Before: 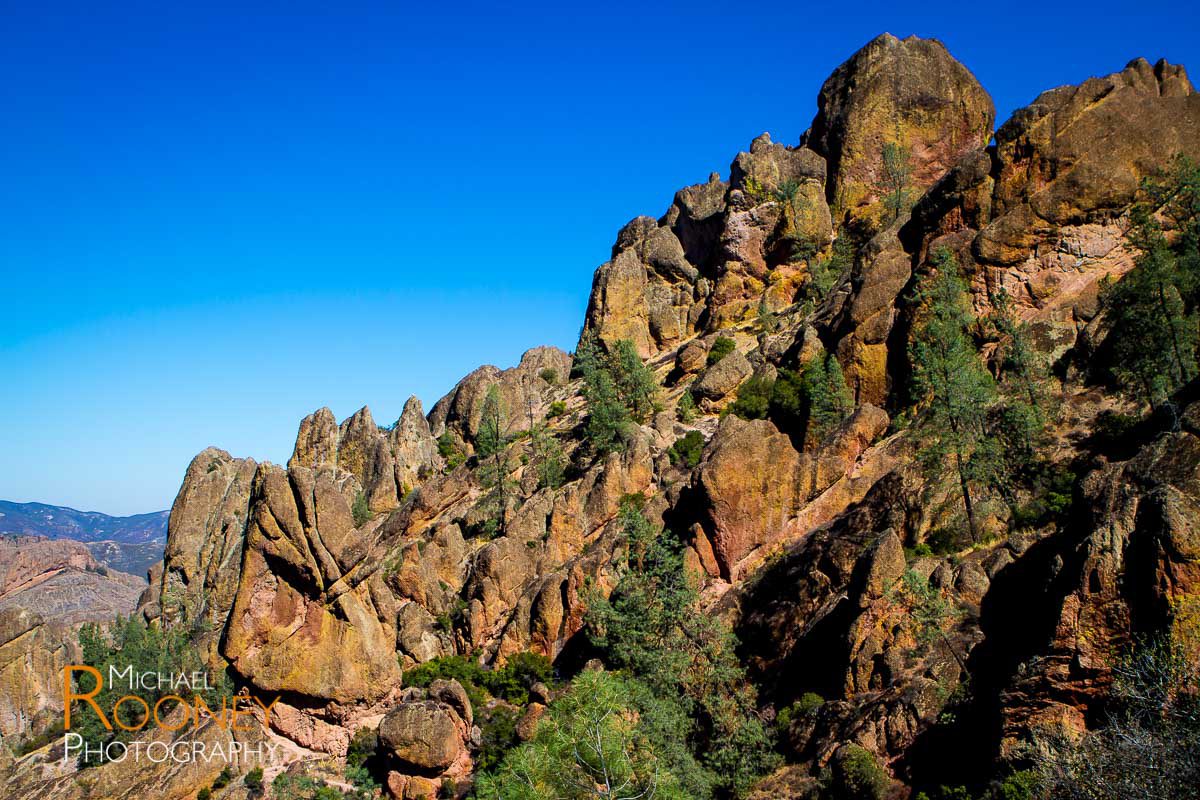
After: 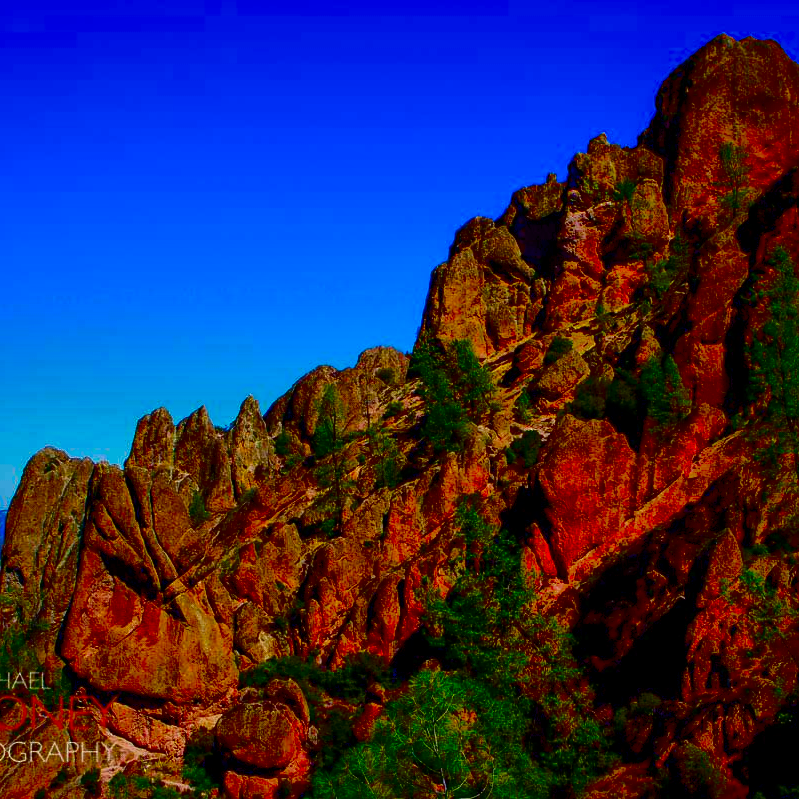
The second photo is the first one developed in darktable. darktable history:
contrast brightness saturation: brightness -0.981, saturation 0.996
shadows and highlights: on, module defaults
crop and rotate: left 13.61%, right 19.725%
